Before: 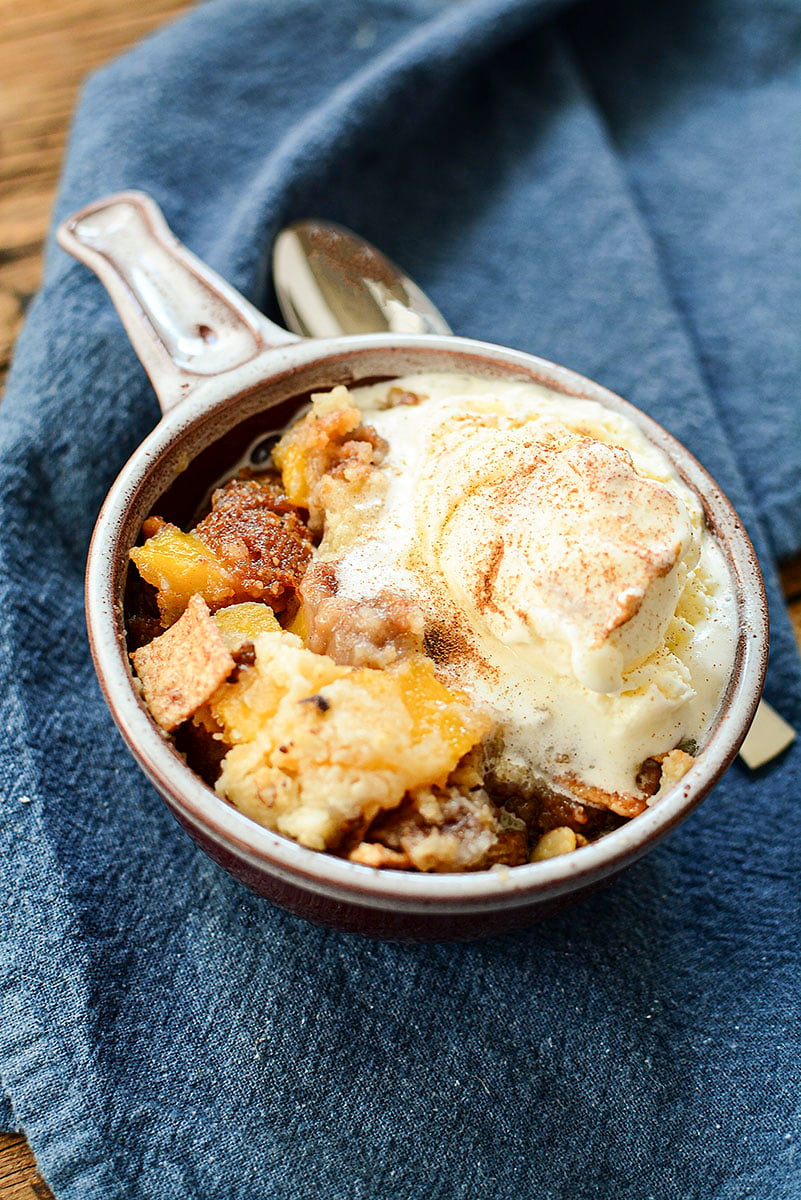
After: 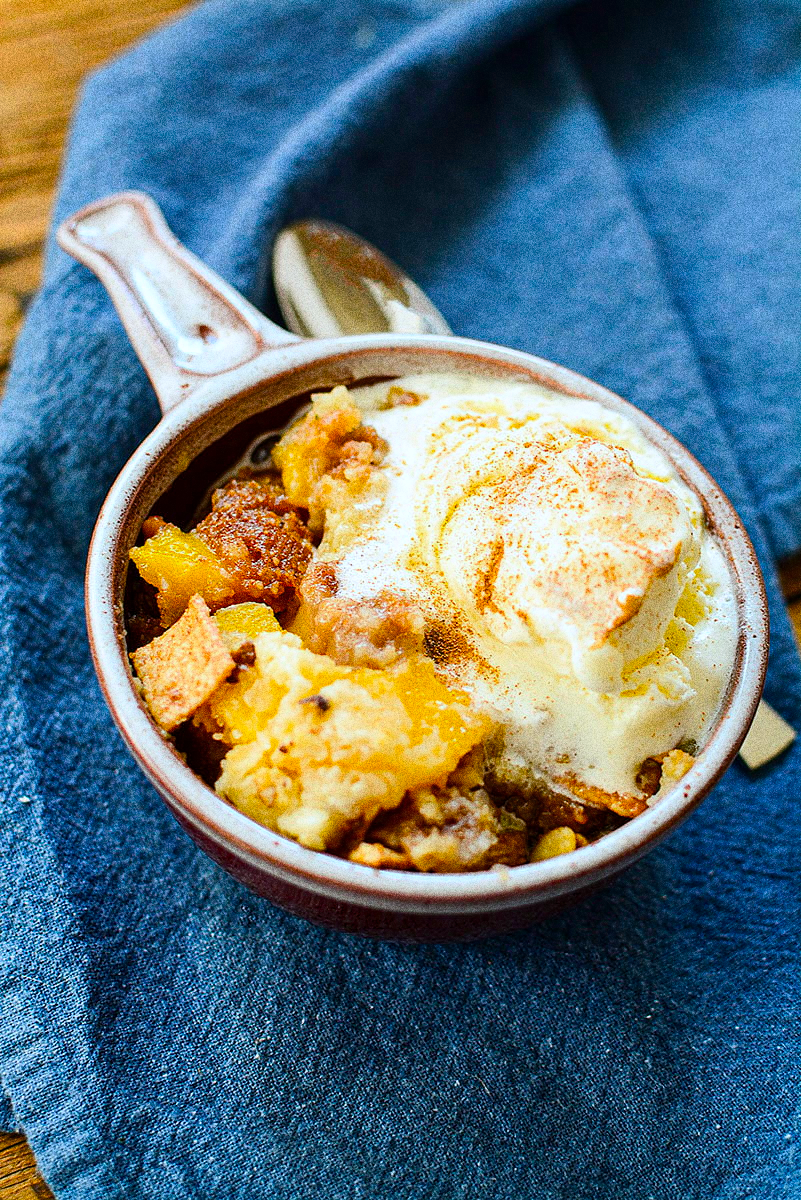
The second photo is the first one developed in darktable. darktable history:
tone equalizer: -8 EV 0.06 EV, smoothing diameter 25%, edges refinement/feathering 10, preserve details guided filter
color balance rgb: linear chroma grading › global chroma 15%, perceptual saturation grading › global saturation 30%
white balance: red 0.967, blue 1.049
grain: coarseness 10.62 ISO, strength 55.56%
